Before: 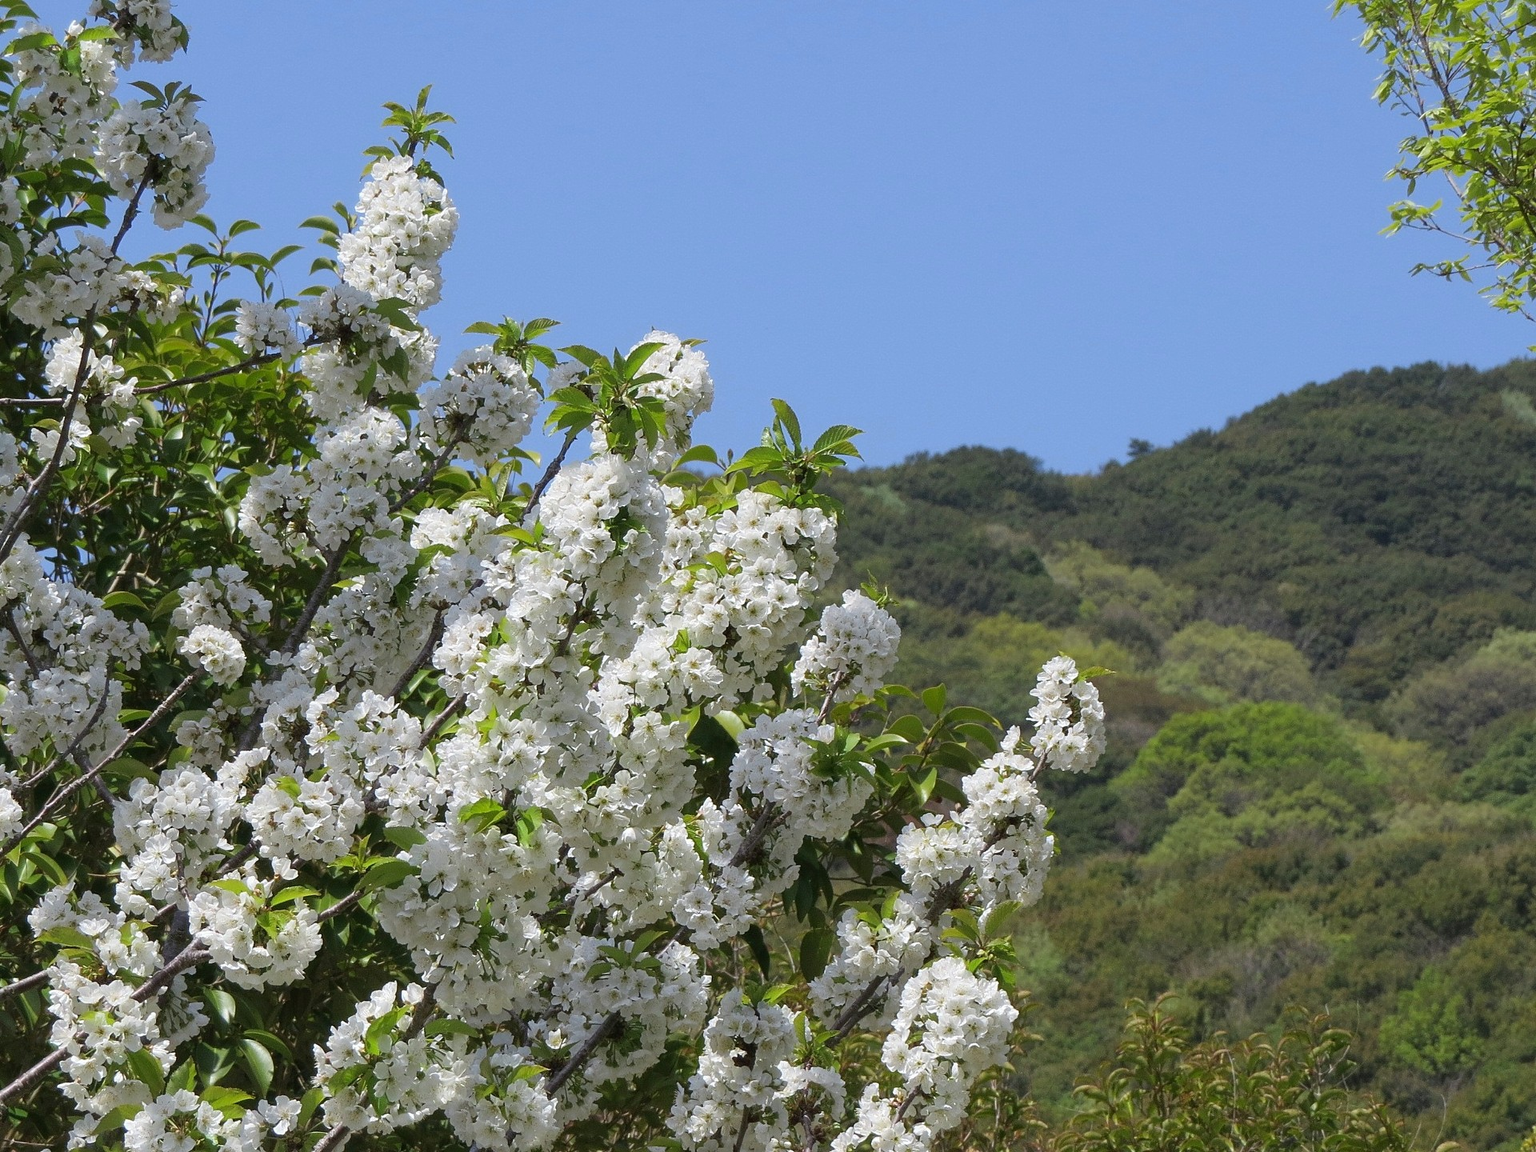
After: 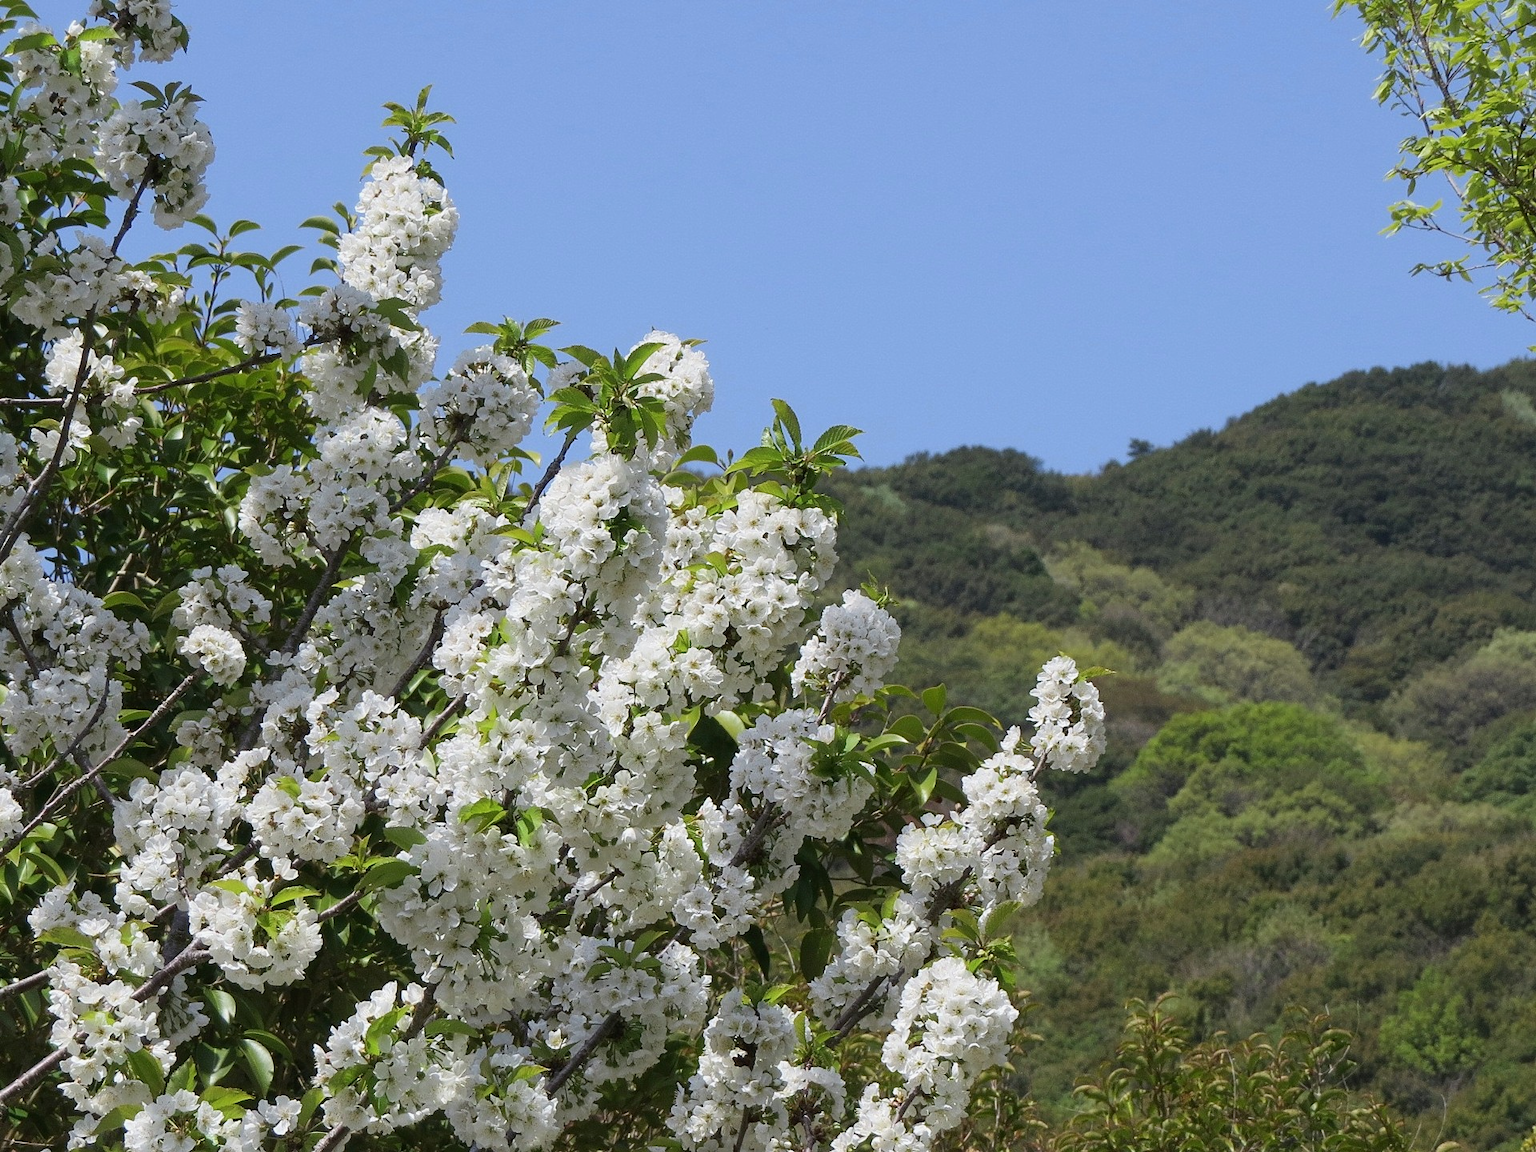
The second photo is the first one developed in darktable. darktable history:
contrast brightness saturation: contrast 0.15, brightness 0.05
exposure: exposure -0.177 EV, compensate highlight preservation false
